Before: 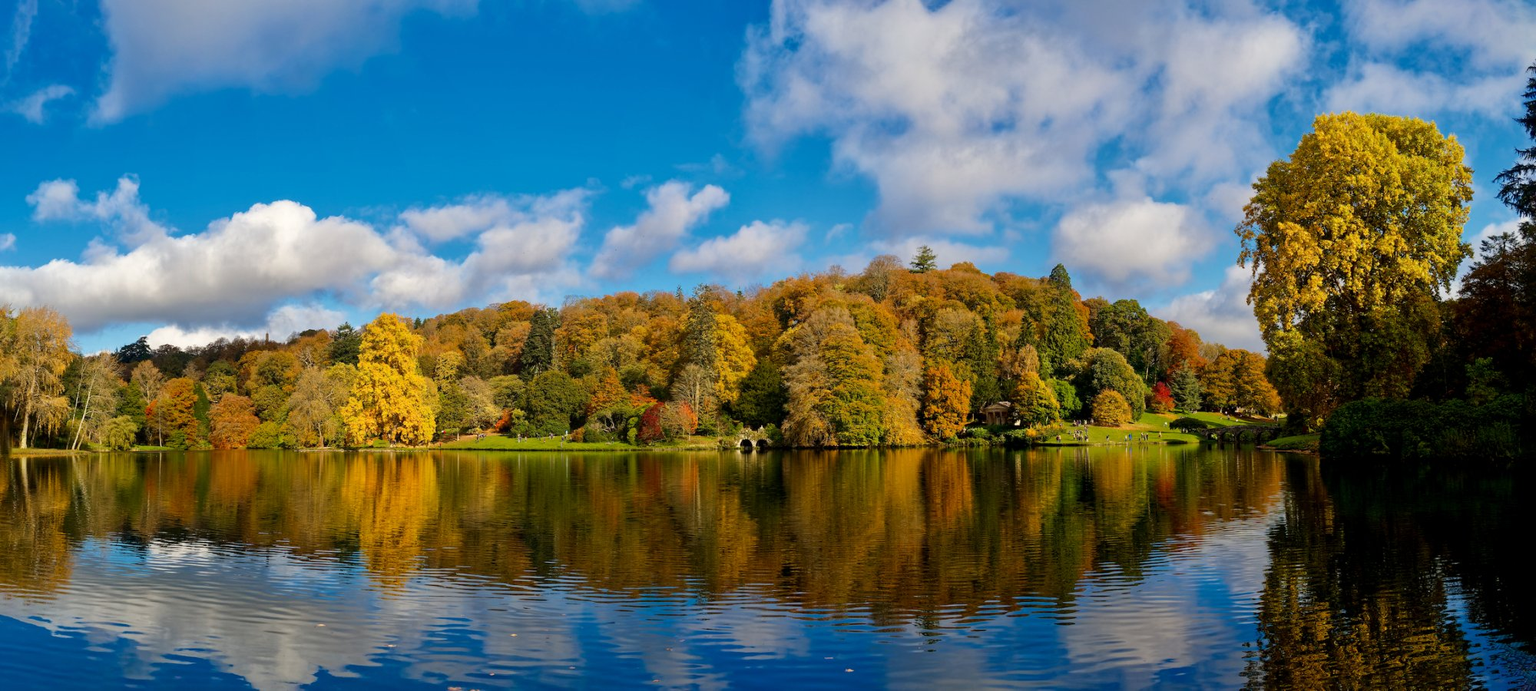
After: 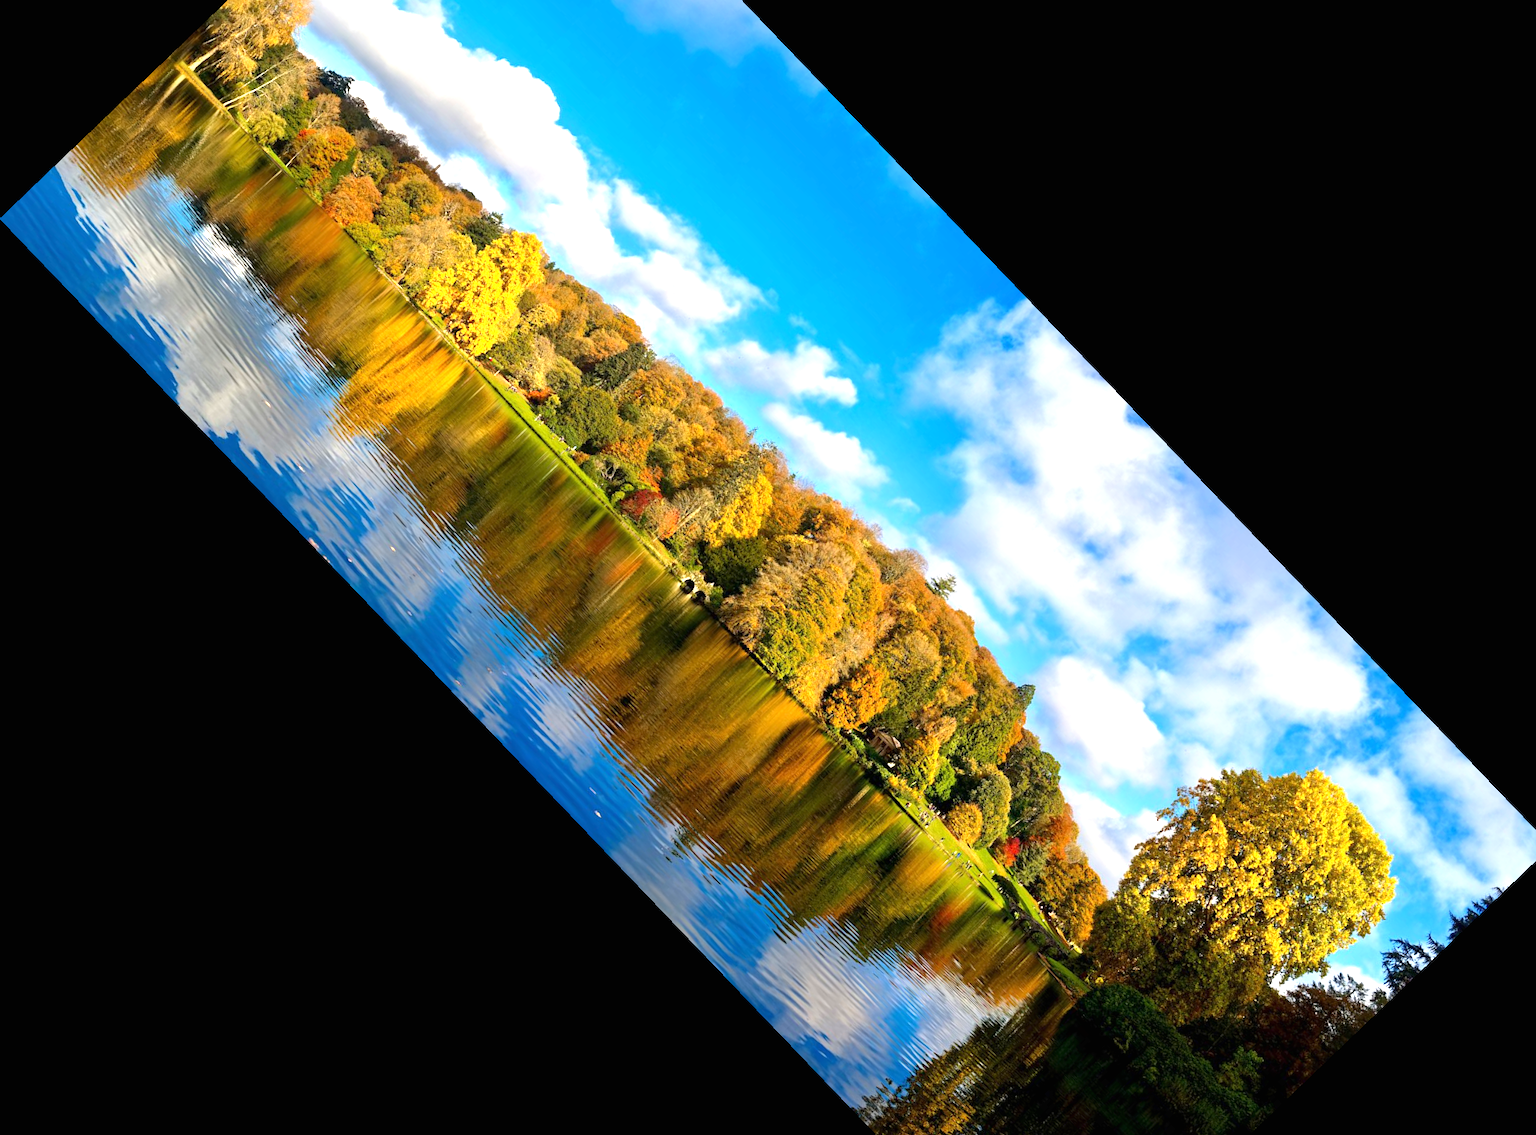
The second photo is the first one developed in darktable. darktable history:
exposure: black level correction 0, exposure 1.2 EV, compensate exposure bias true, compensate highlight preservation false
crop and rotate: angle -46.26°, top 16.234%, right 0.912%, bottom 11.704%
